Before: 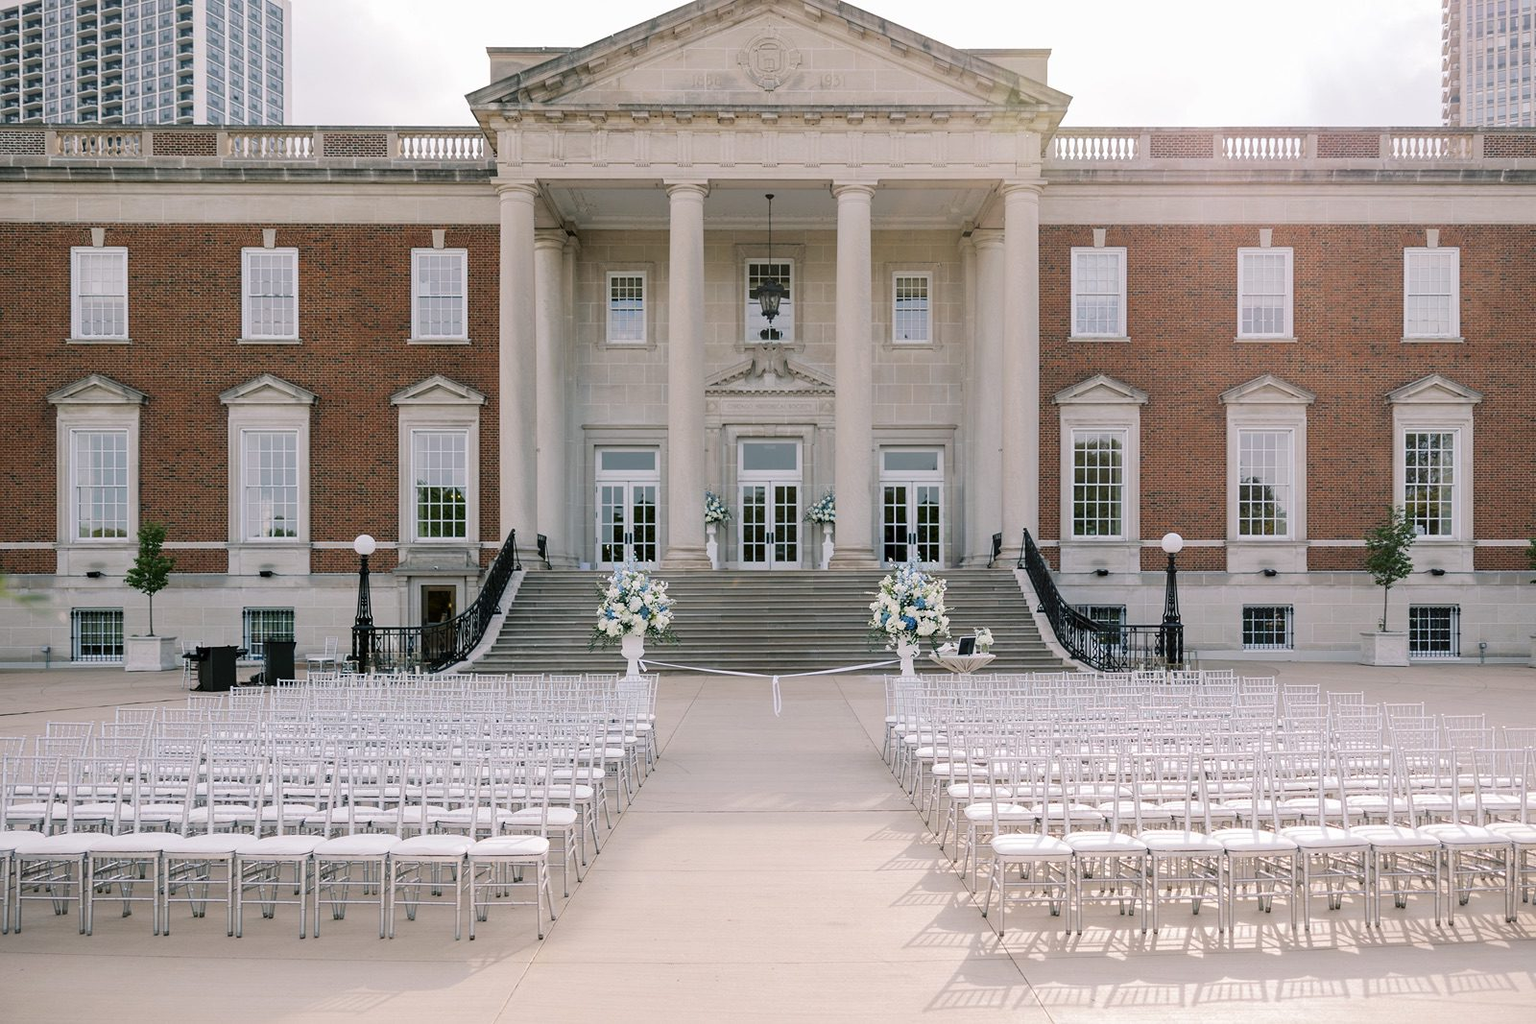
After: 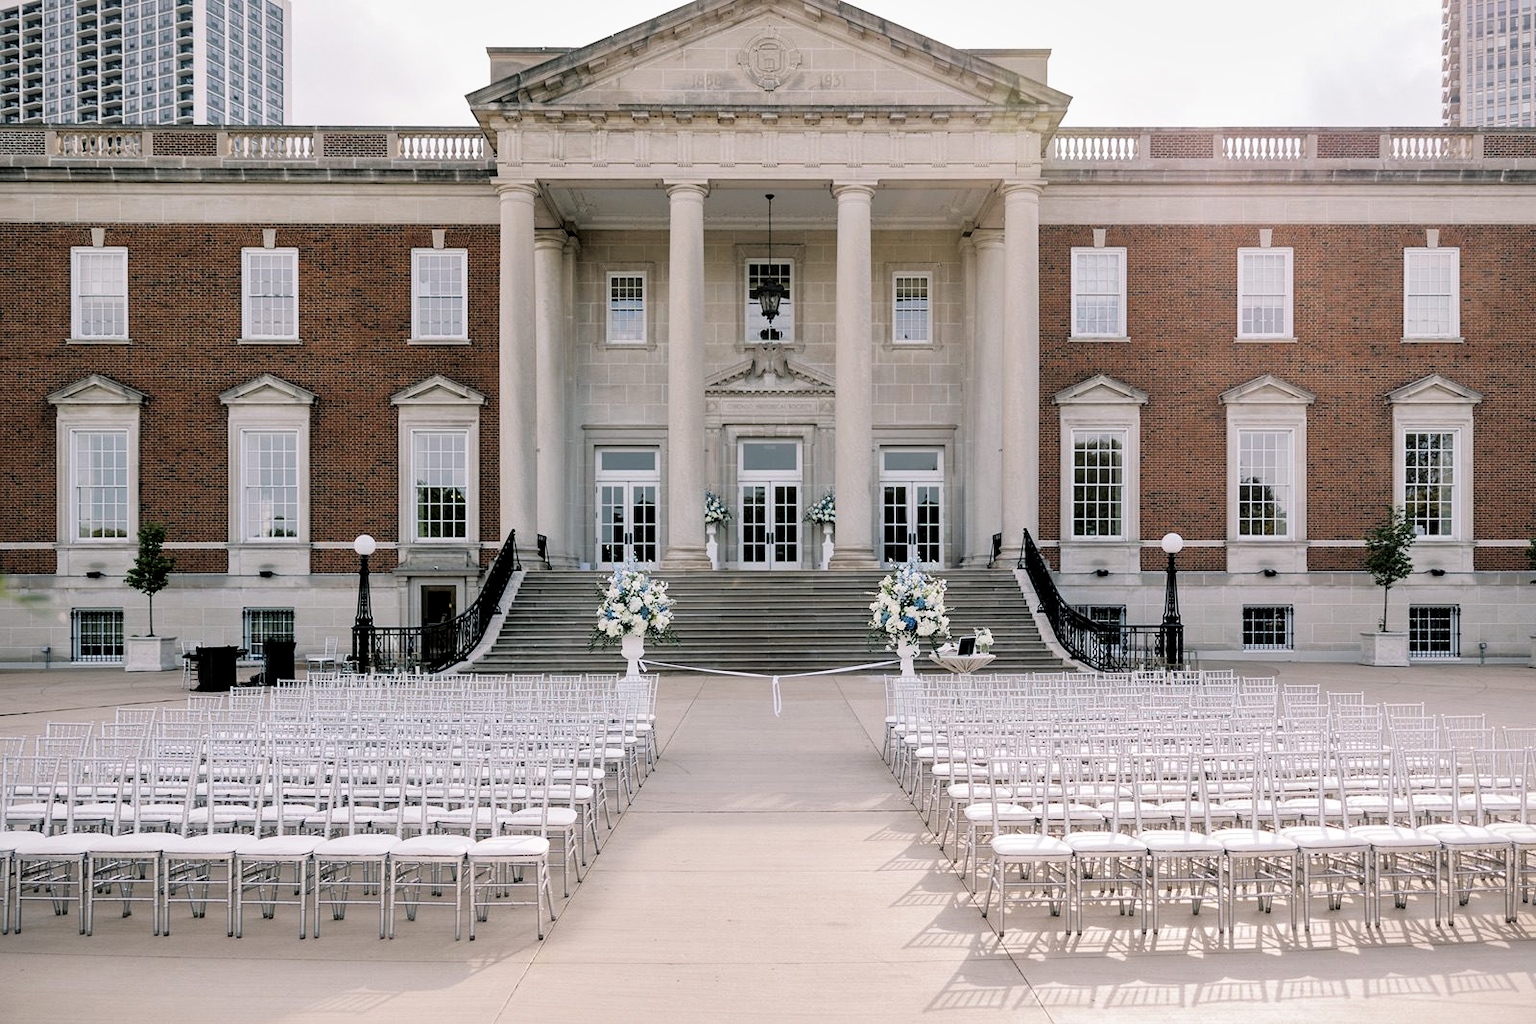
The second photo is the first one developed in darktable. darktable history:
filmic rgb: black relative exposure -4.91 EV, white relative exposure 2.84 EV, hardness 3.7
local contrast: mode bilateral grid, contrast 20, coarseness 50, detail 130%, midtone range 0.2
shadows and highlights: shadows 29.32, highlights -29.32, low approximation 0.01, soften with gaussian
